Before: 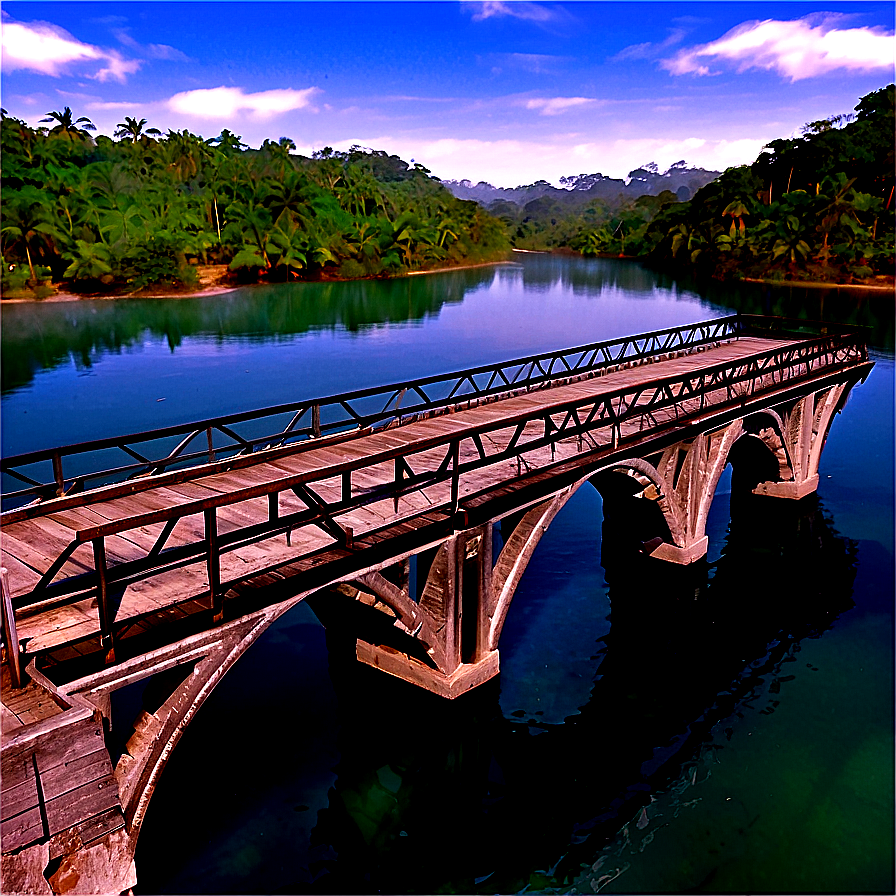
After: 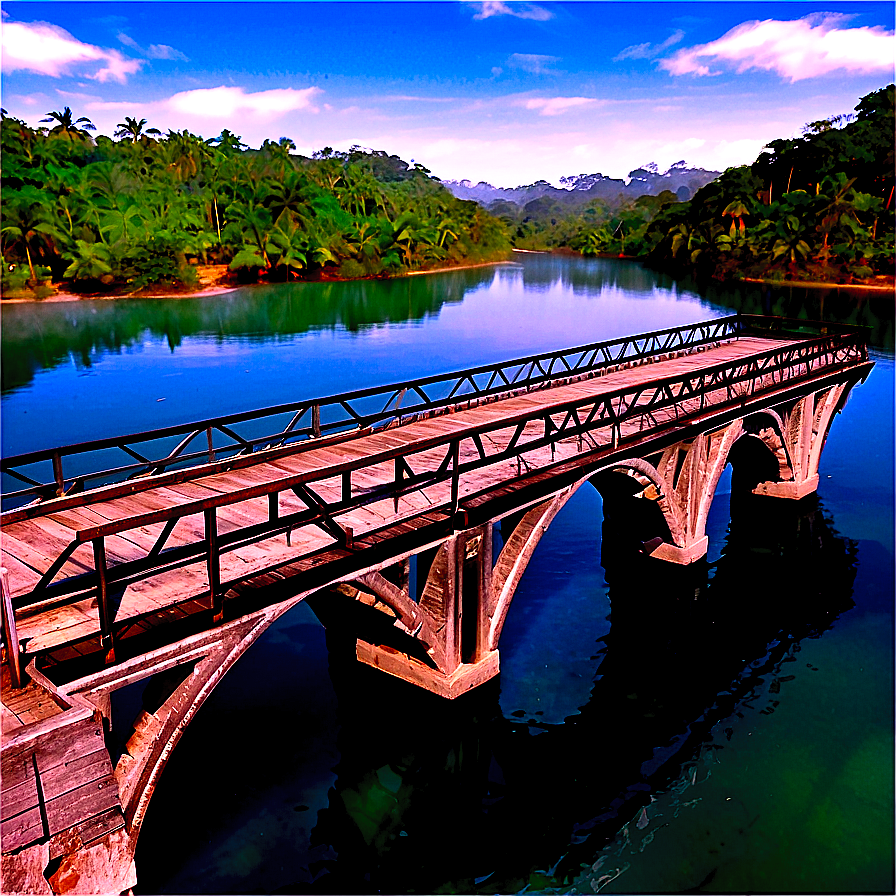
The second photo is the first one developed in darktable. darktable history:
contrast brightness saturation: contrast 0.24, brightness 0.26, saturation 0.39
white balance: emerald 1
tone equalizer: on, module defaults
